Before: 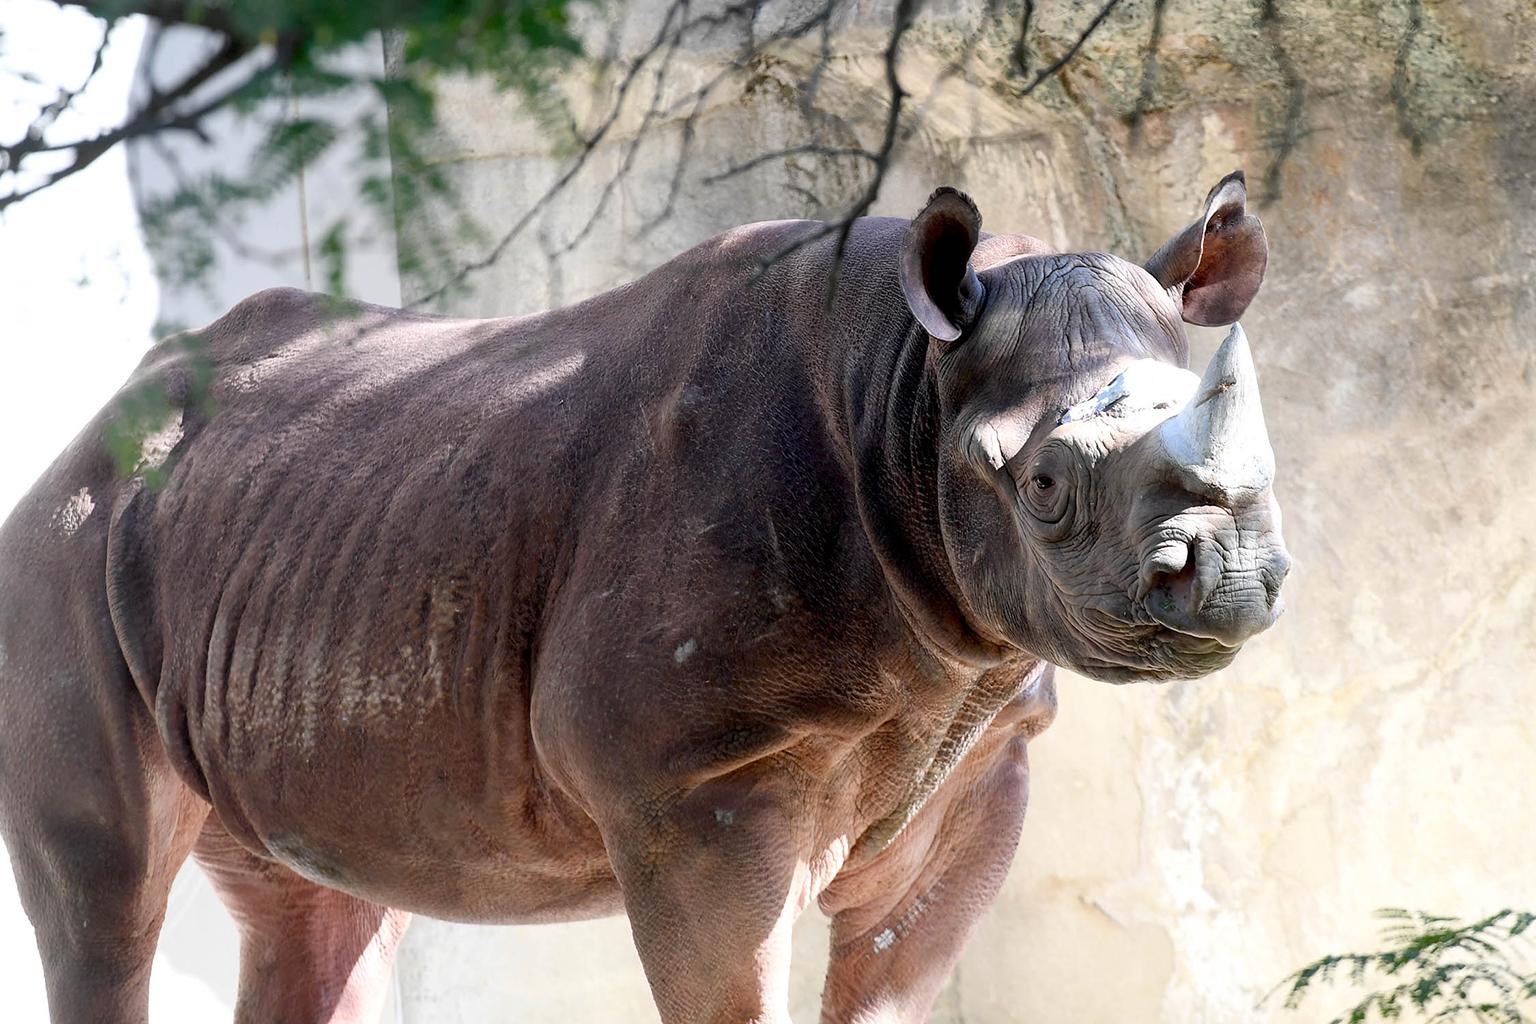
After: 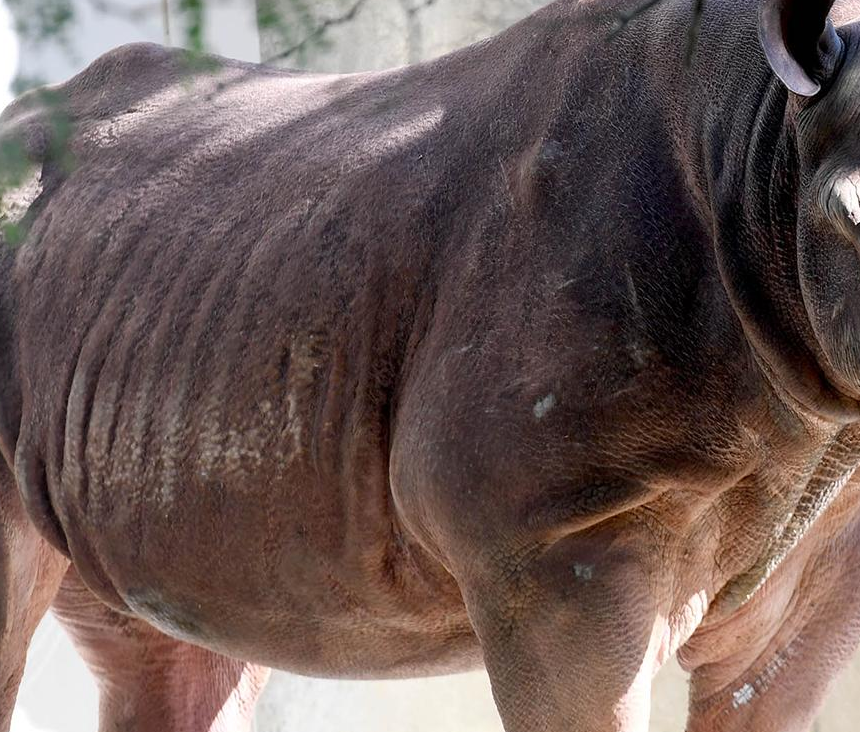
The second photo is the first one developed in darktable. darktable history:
crop: left 9.184%, top 23.989%, right 34.767%, bottom 4.52%
